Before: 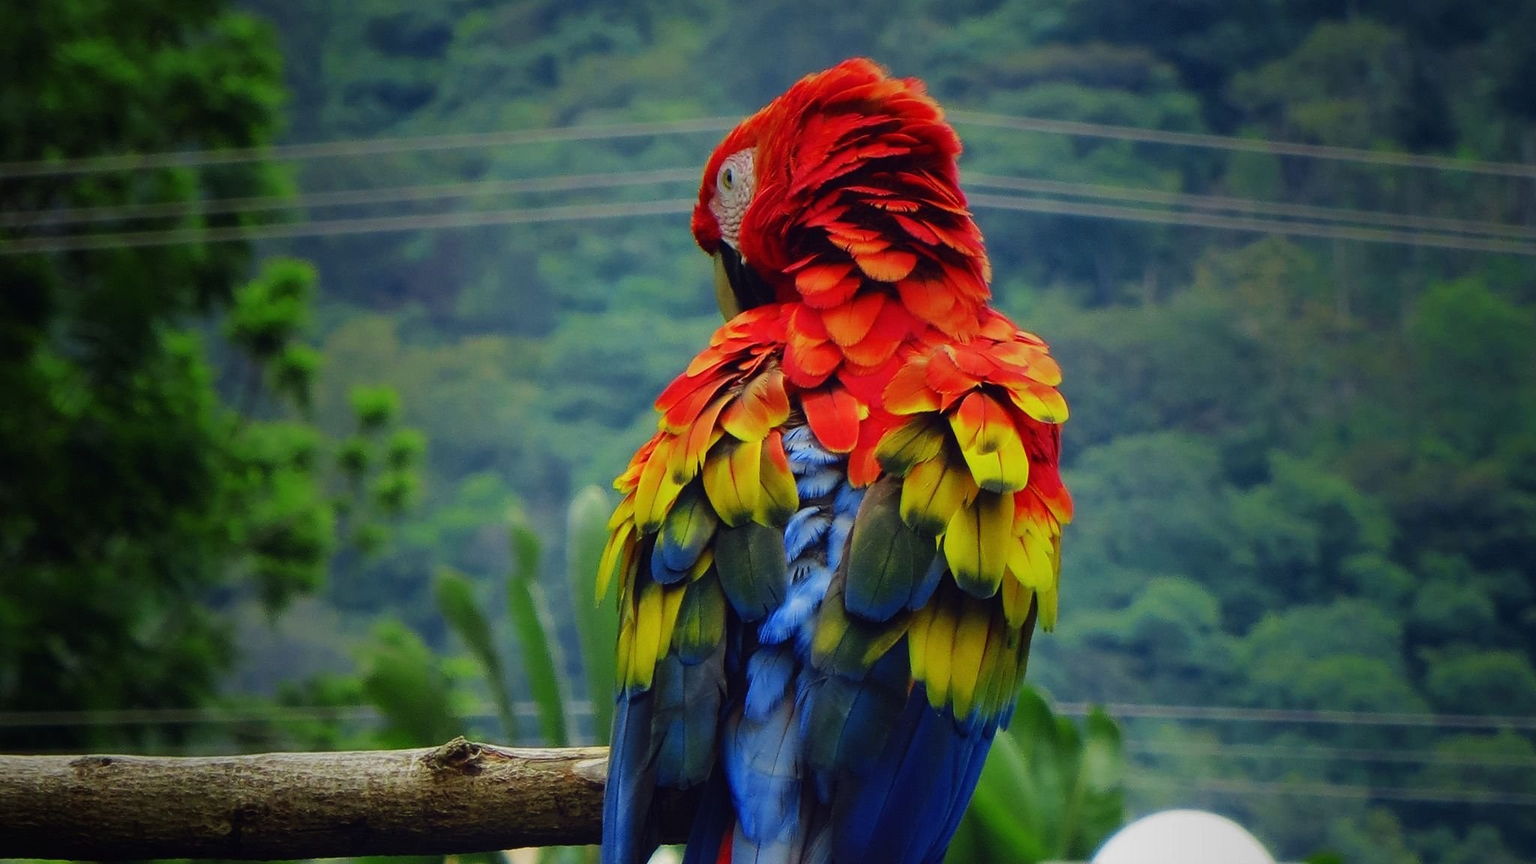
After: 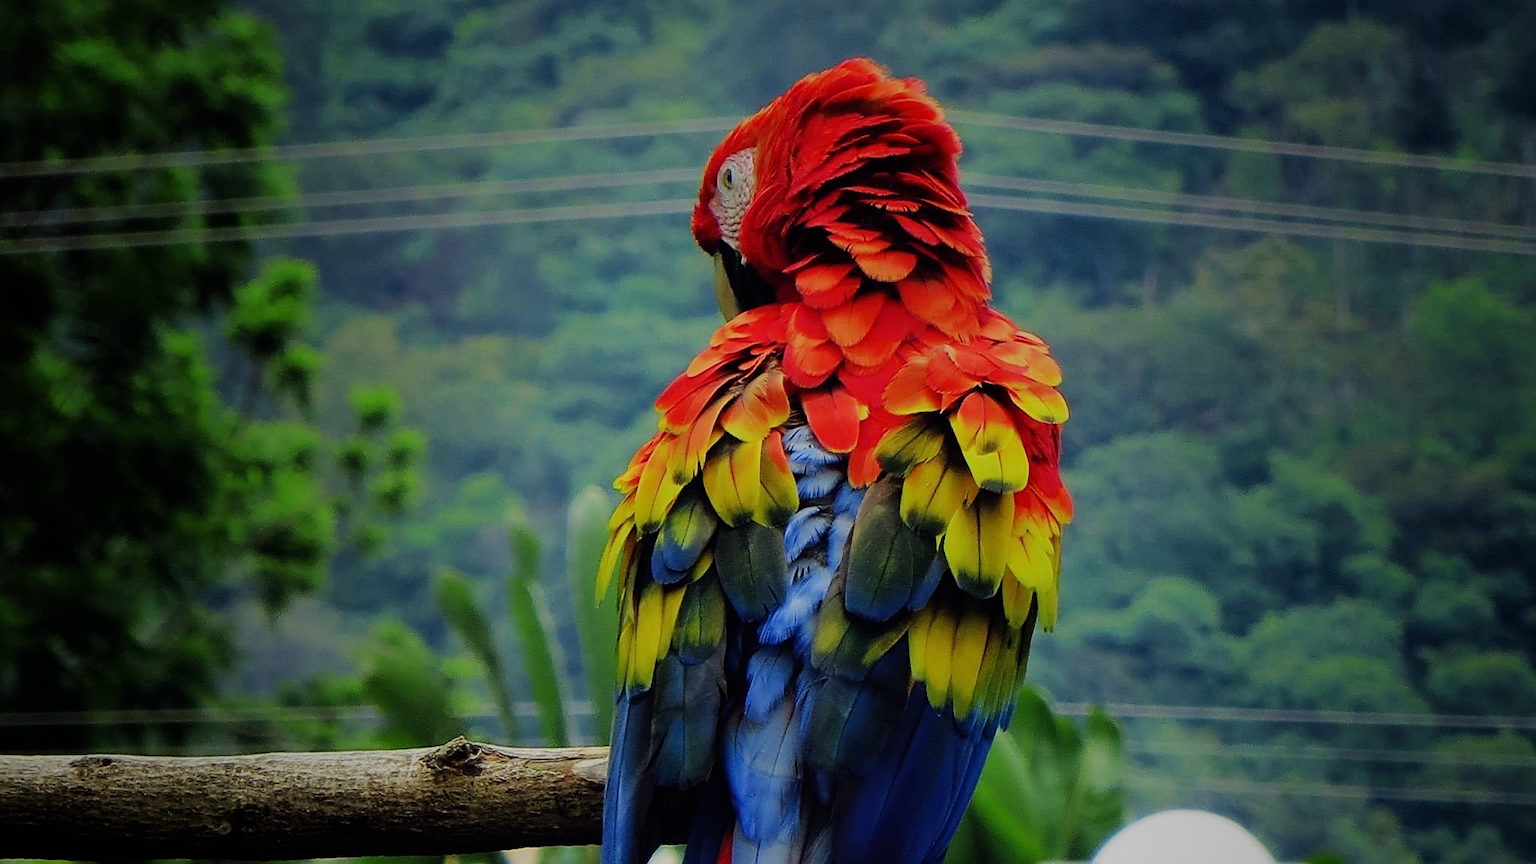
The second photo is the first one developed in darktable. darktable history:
sharpen: on, module defaults
filmic rgb: black relative exposure -7.65 EV, white relative exposure 4.56 EV, threshold 2.94 EV, hardness 3.61, enable highlight reconstruction true
